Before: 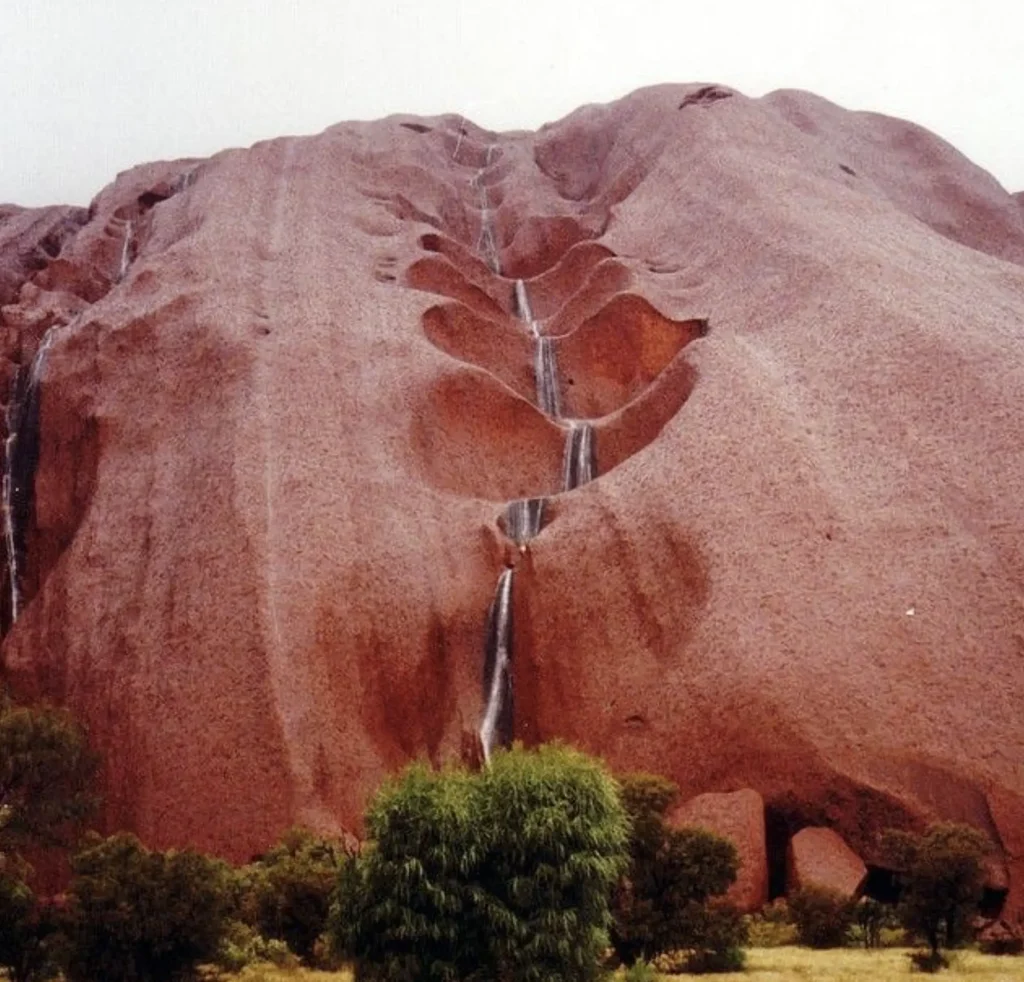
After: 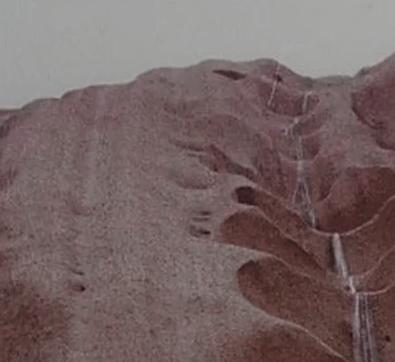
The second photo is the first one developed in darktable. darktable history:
exposure: black level correction -0.016, exposure -1.018 EV, compensate highlight preservation false
shadows and highlights: radius 121.13, shadows 21.4, white point adjustment -9.72, highlights -14.39, soften with gaussian
crop: left 15.452%, top 5.459%, right 43.956%, bottom 56.62%
rotate and perspective: rotation 0.074°, lens shift (vertical) 0.096, lens shift (horizontal) -0.041, crop left 0.043, crop right 0.952, crop top 0.024, crop bottom 0.979
color zones: curves: ch0 [(0, 0.6) (0.129, 0.508) (0.193, 0.483) (0.429, 0.5) (0.571, 0.5) (0.714, 0.5) (0.857, 0.5) (1, 0.6)]; ch1 [(0, 0.481) (0.112, 0.245) (0.213, 0.223) (0.429, 0.233) (0.571, 0.231) (0.683, 0.242) (0.857, 0.296) (1, 0.481)]
sharpen: on, module defaults
